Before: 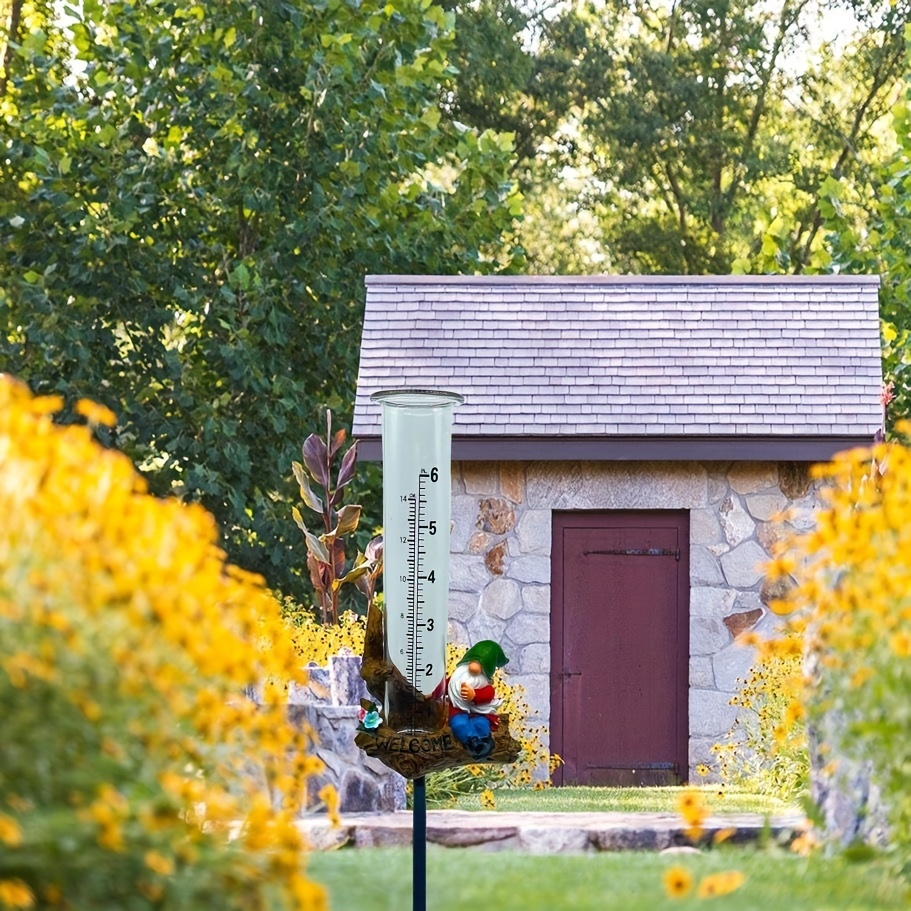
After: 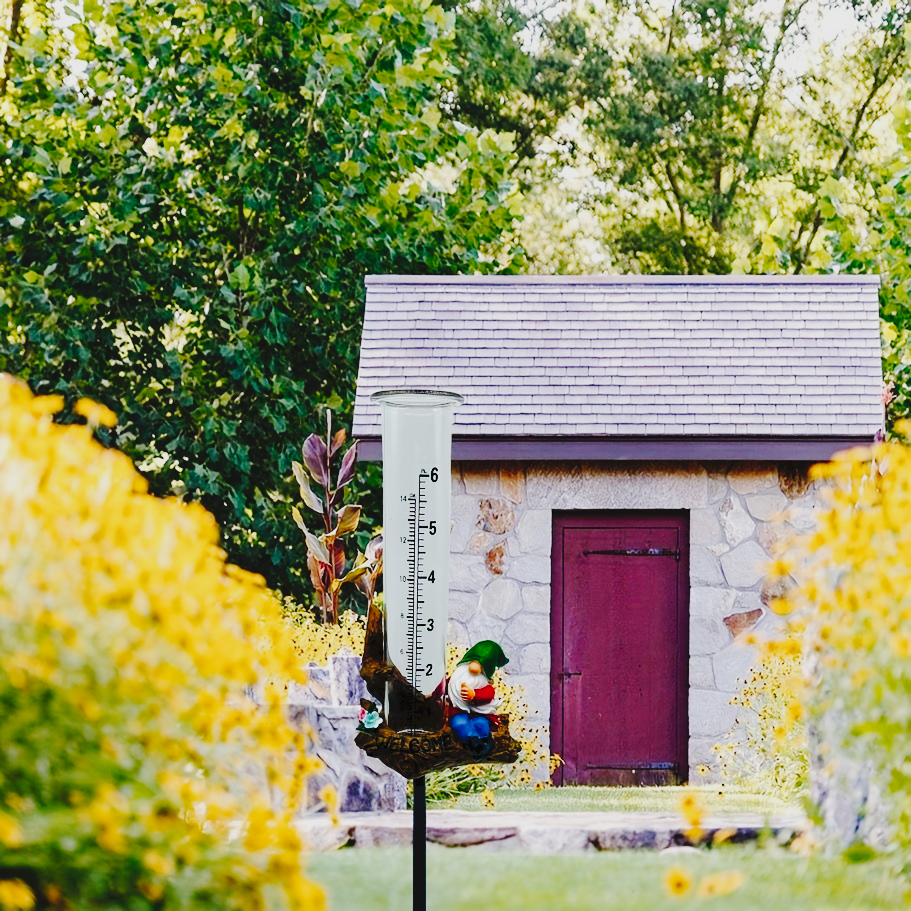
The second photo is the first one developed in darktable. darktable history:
tone curve: curves: ch0 [(0, 0) (0.003, 0.057) (0.011, 0.061) (0.025, 0.065) (0.044, 0.075) (0.069, 0.082) (0.1, 0.09) (0.136, 0.102) (0.177, 0.145) (0.224, 0.195) (0.277, 0.27) (0.335, 0.374) (0.399, 0.486) (0.468, 0.578) (0.543, 0.652) (0.623, 0.717) (0.709, 0.778) (0.801, 0.837) (0.898, 0.909) (1, 1)], preserve colors none
contrast brightness saturation: saturation -0.068
filmic rgb: black relative exposure -7.72 EV, white relative exposure 4.45 EV, hardness 3.76, latitude 49.09%, contrast 1.1, add noise in highlights 0, preserve chrominance no, color science v3 (2019), use custom middle-gray values true, contrast in highlights soft
